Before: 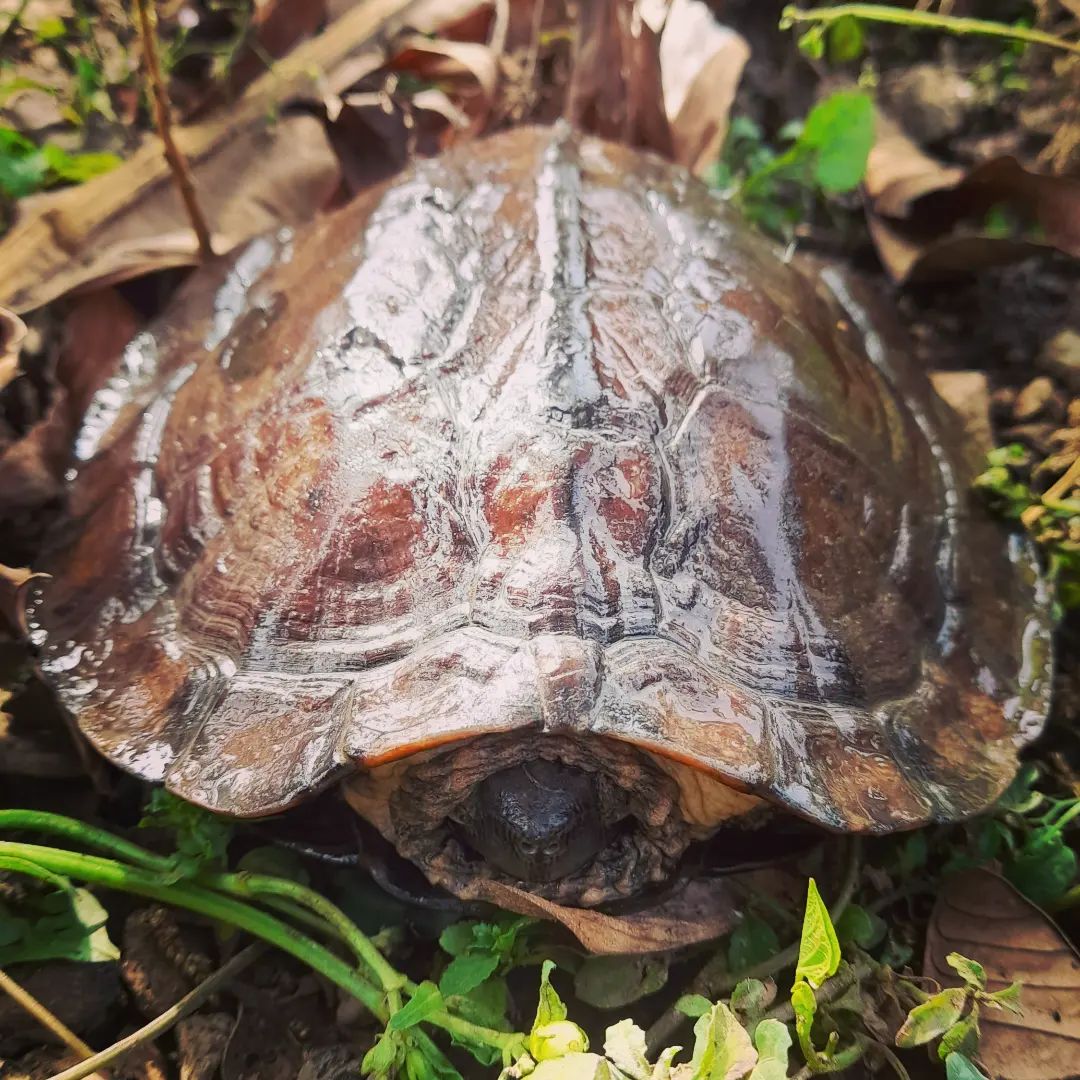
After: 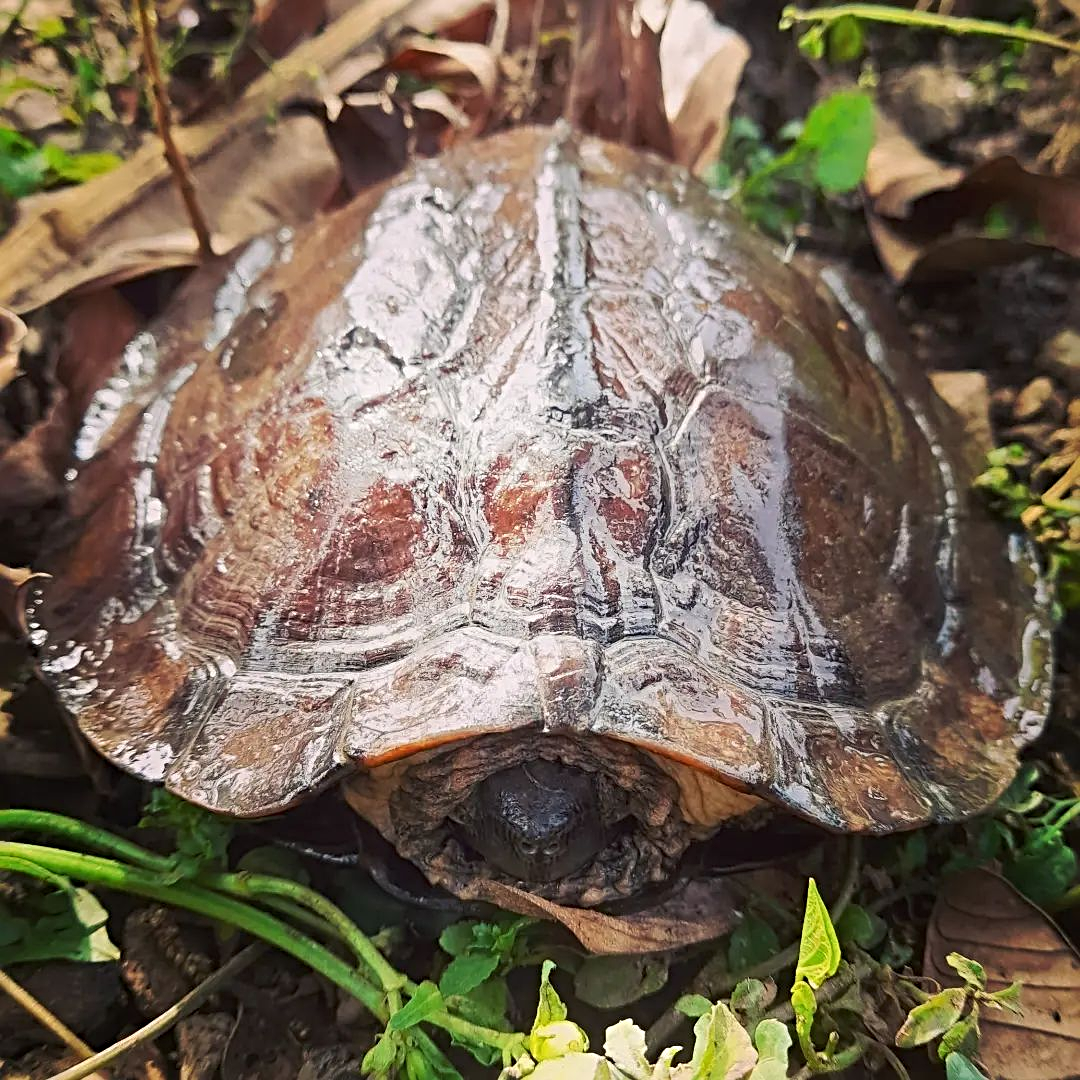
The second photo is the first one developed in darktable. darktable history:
sharpen: radius 3.985
